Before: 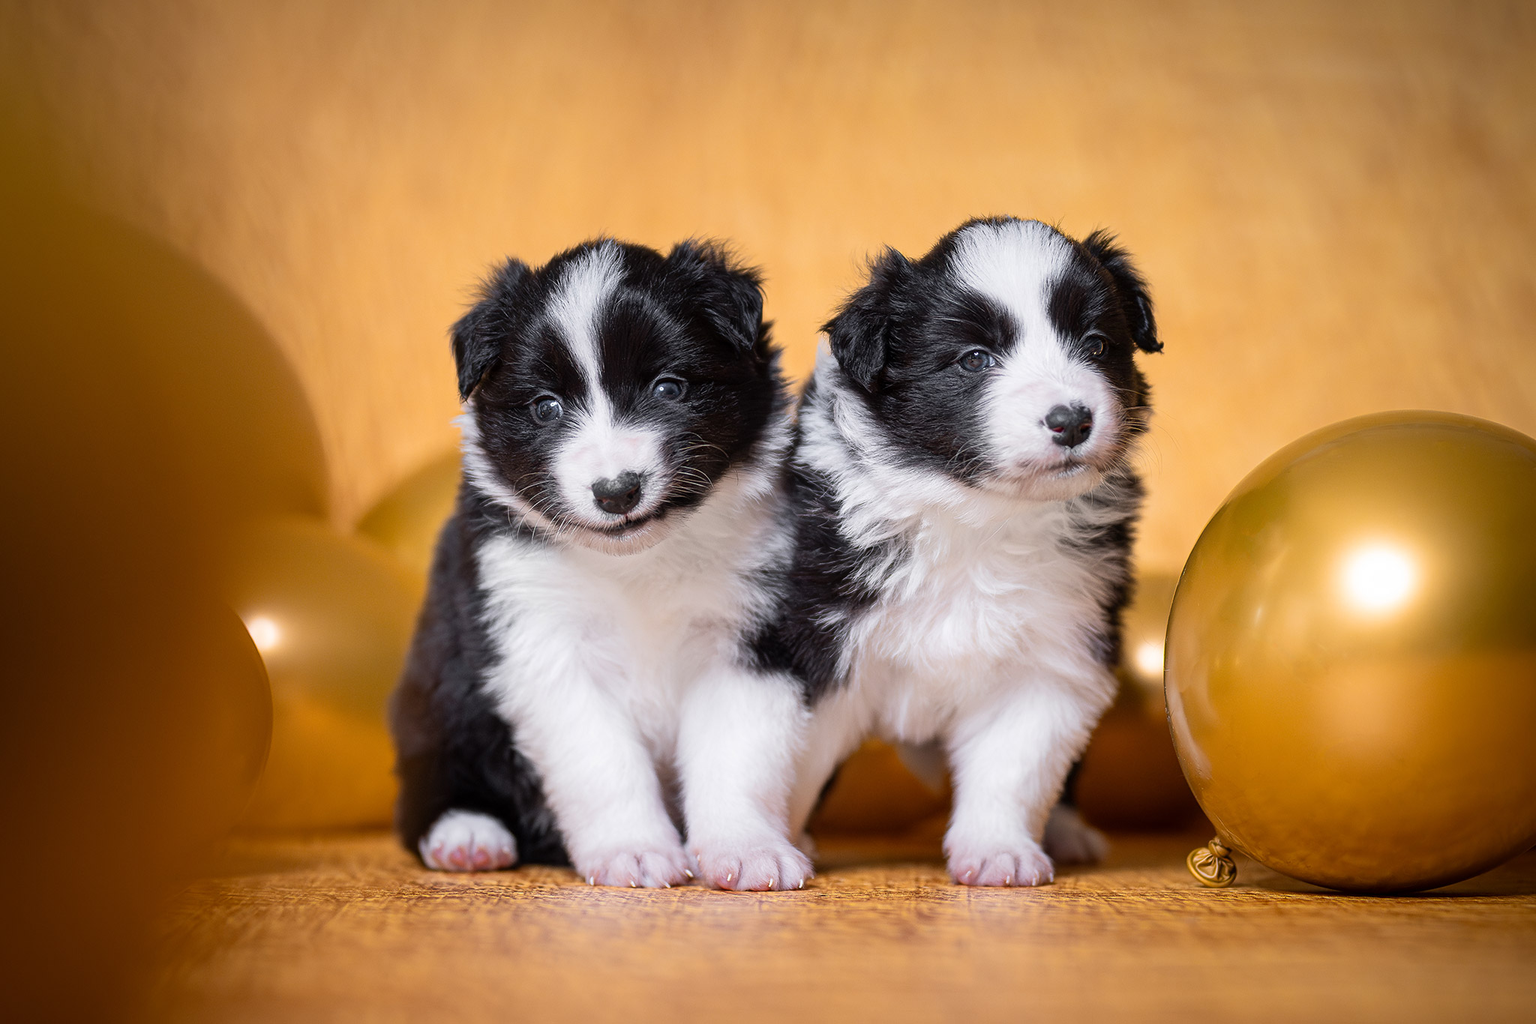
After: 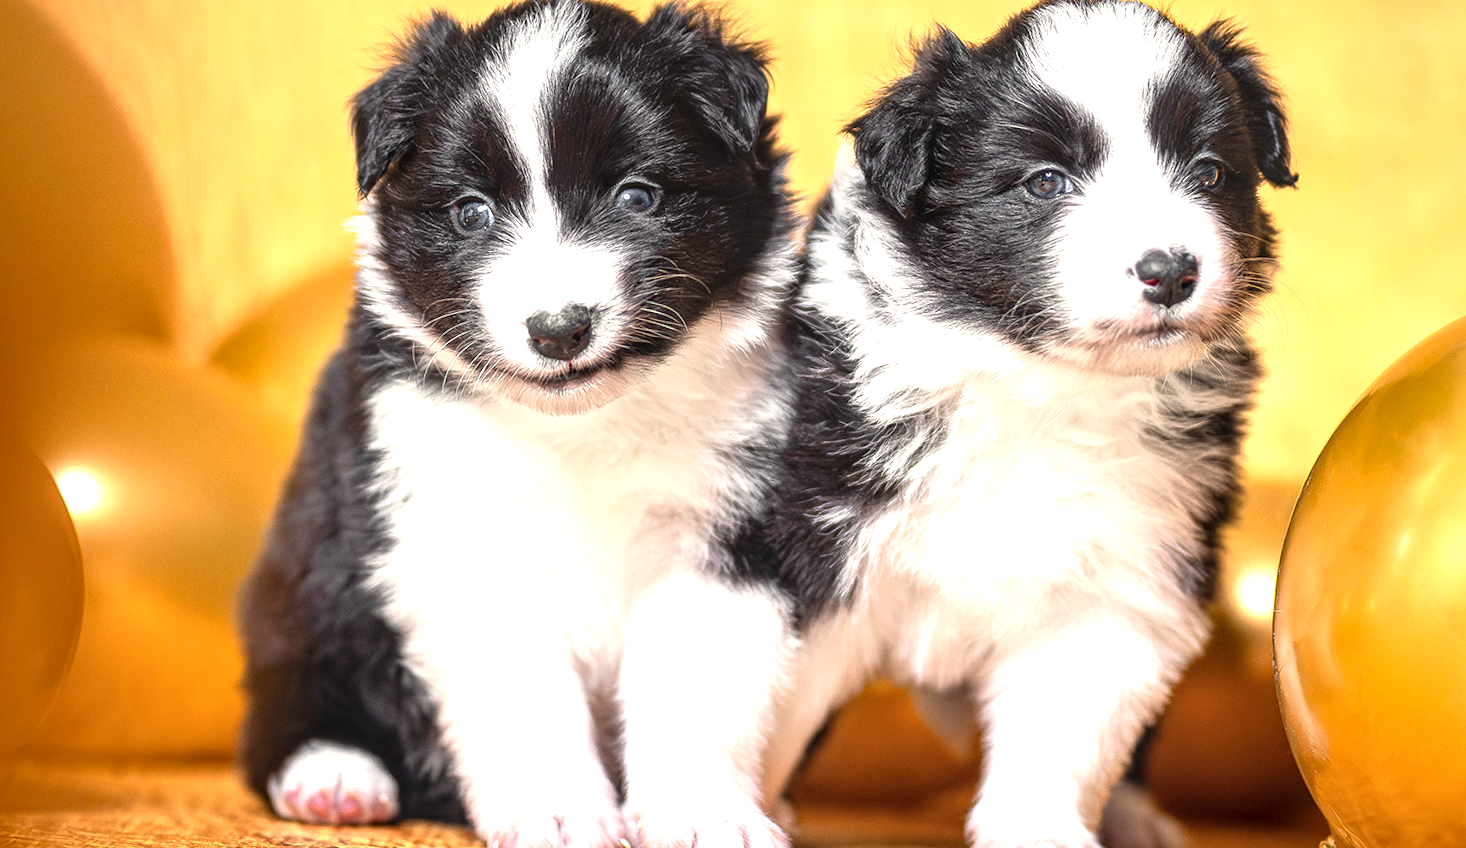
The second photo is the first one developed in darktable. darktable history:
local contrast: on, module defaults
crop and rotate: angle -3.37°, left 9.79%, top 20.73%, right 12.42%, bottom 11.82%
white balance: red 1.029, blue 0.92
exposure: black level correction 0, exposure 1 EV, compensate highlight preservation false
